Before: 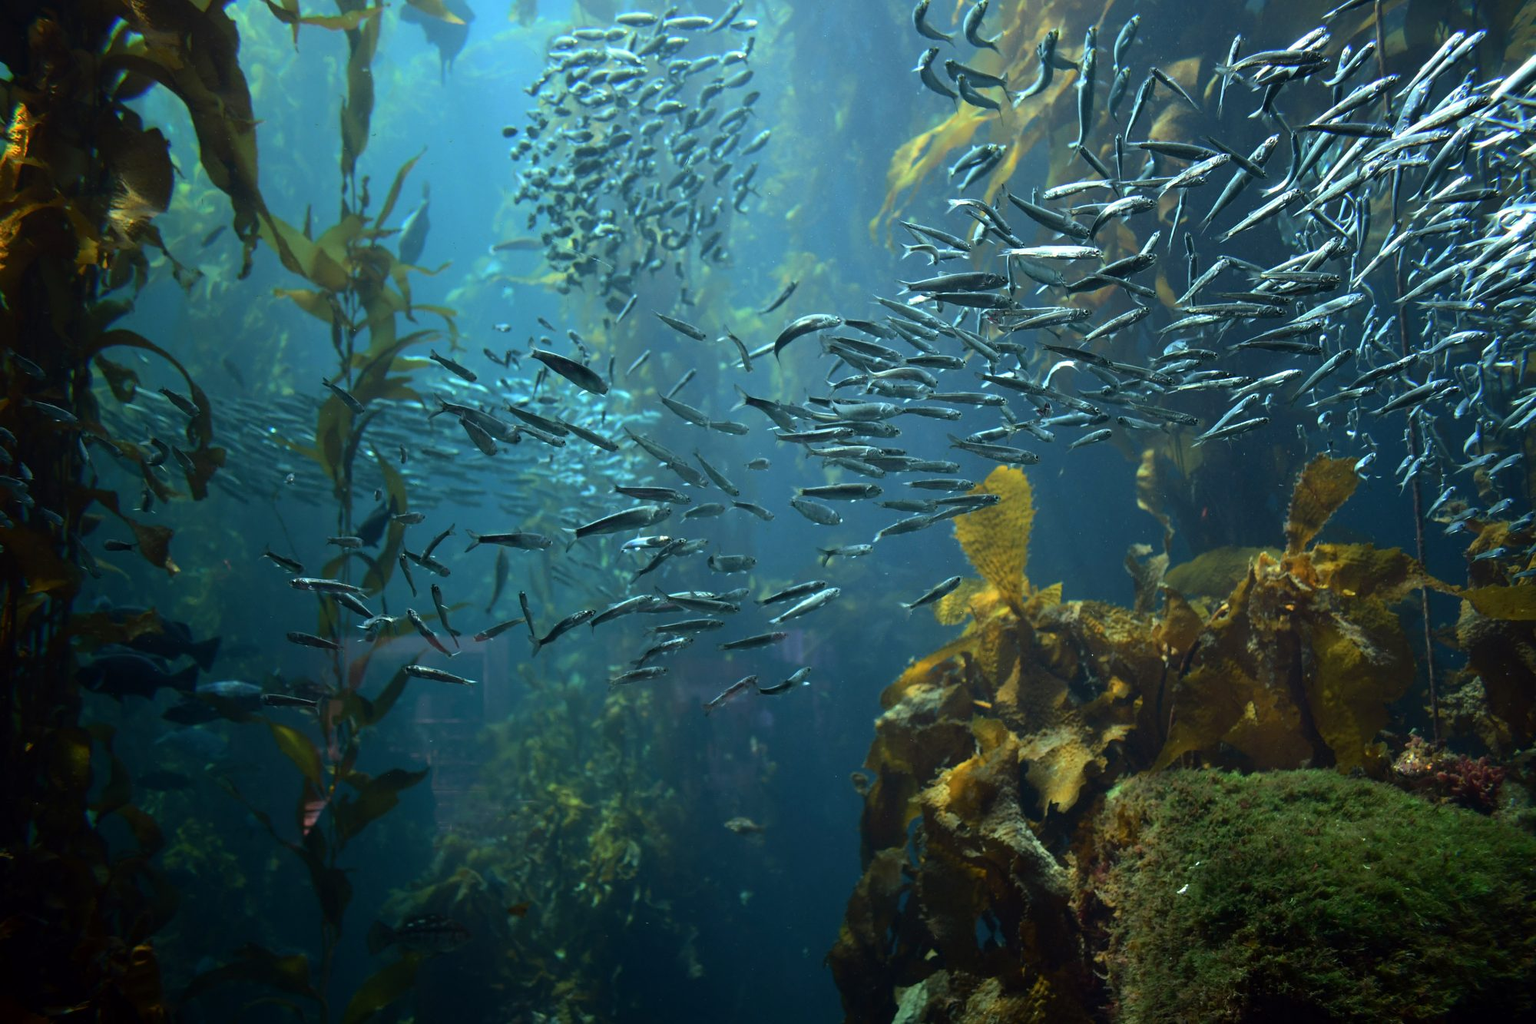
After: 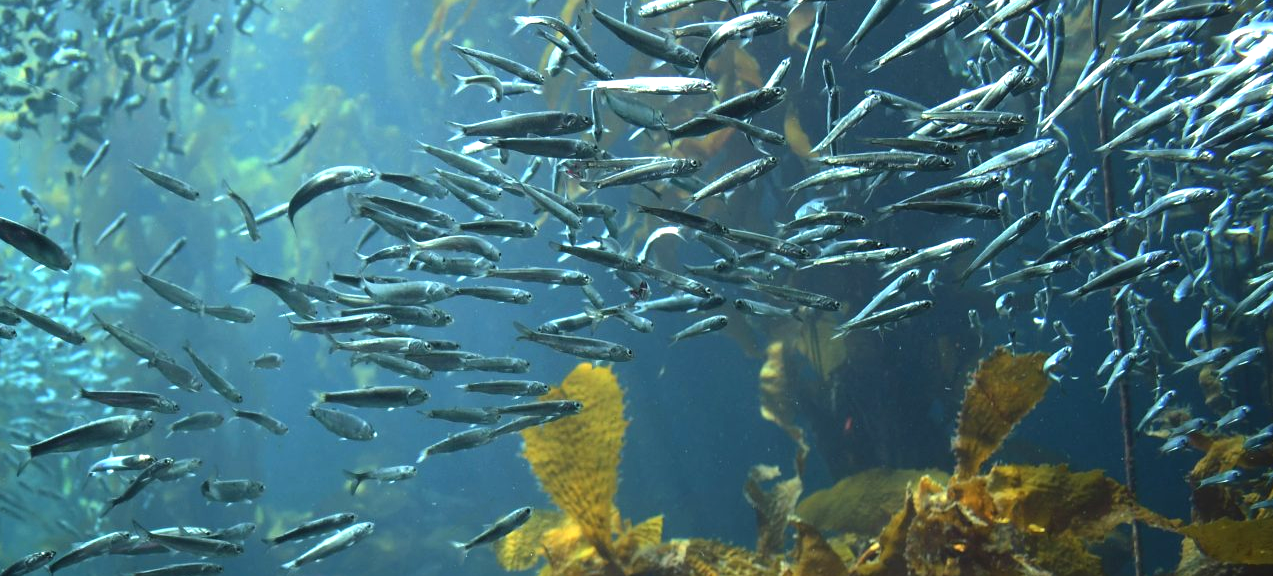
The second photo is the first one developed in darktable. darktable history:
exposure: black level correction -0.002, exposure 0.54 EV, compensate highlight preservation false
crop: left 36.005%, top 18.293%, right 0.31%, bottom 38.444%
